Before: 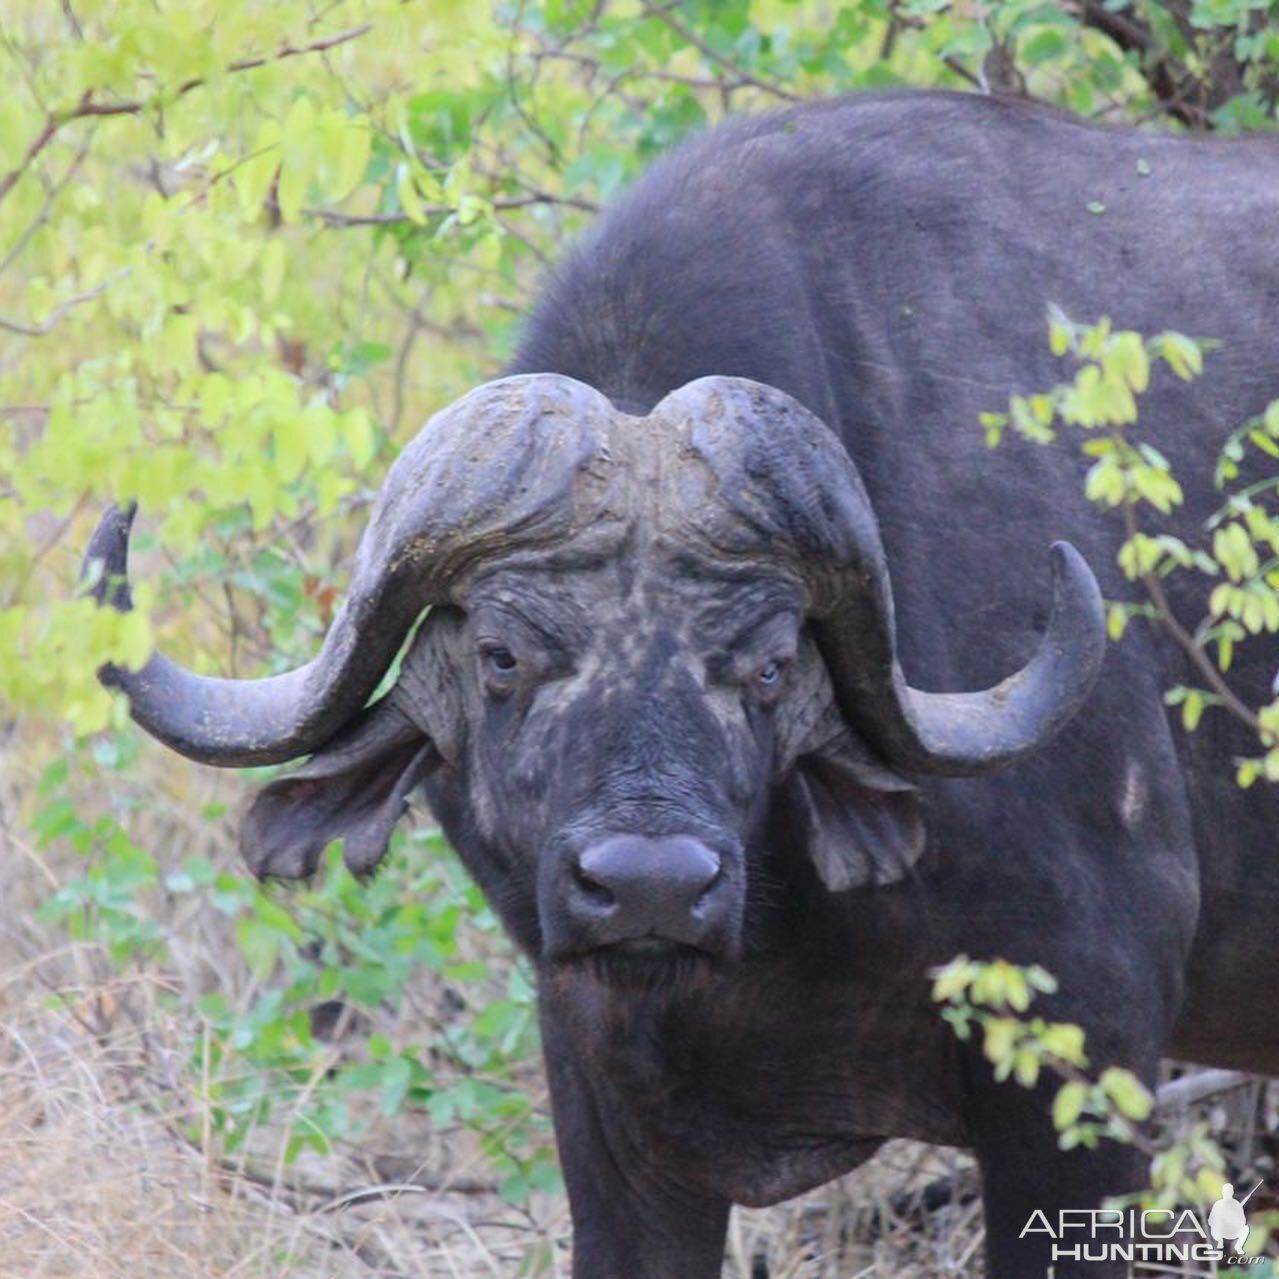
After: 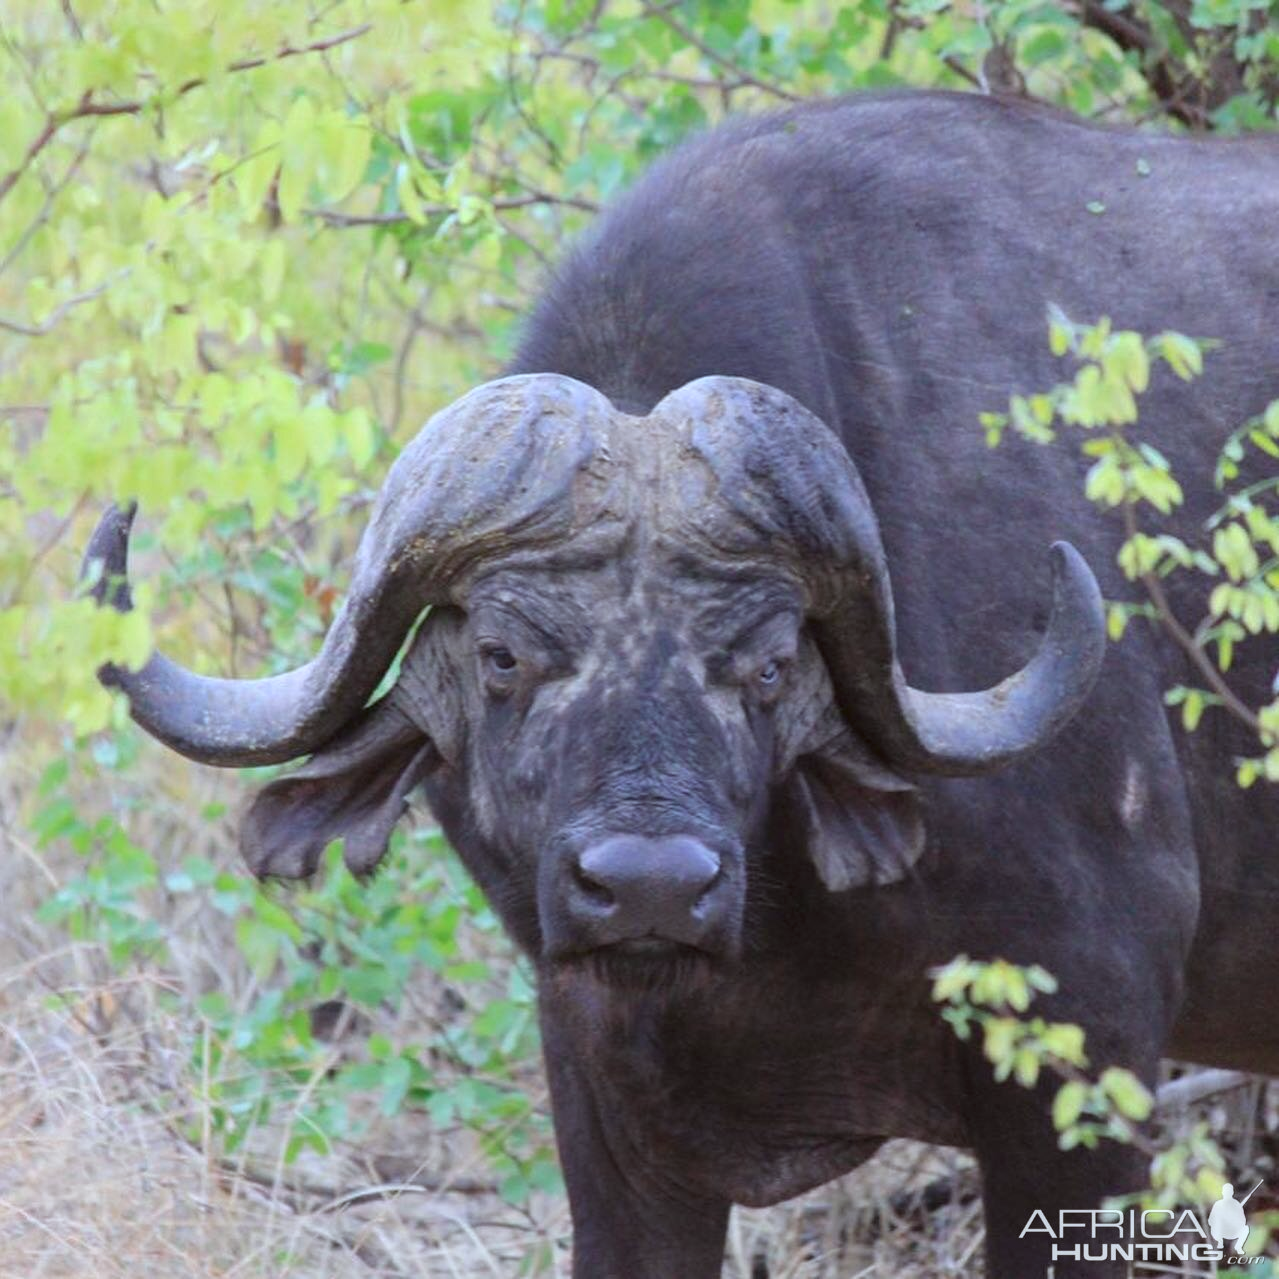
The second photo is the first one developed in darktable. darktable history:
color correction: highlights a* -3.42, highlights b* -6.37, shadows a* 3.2, shadows b* 5.79
